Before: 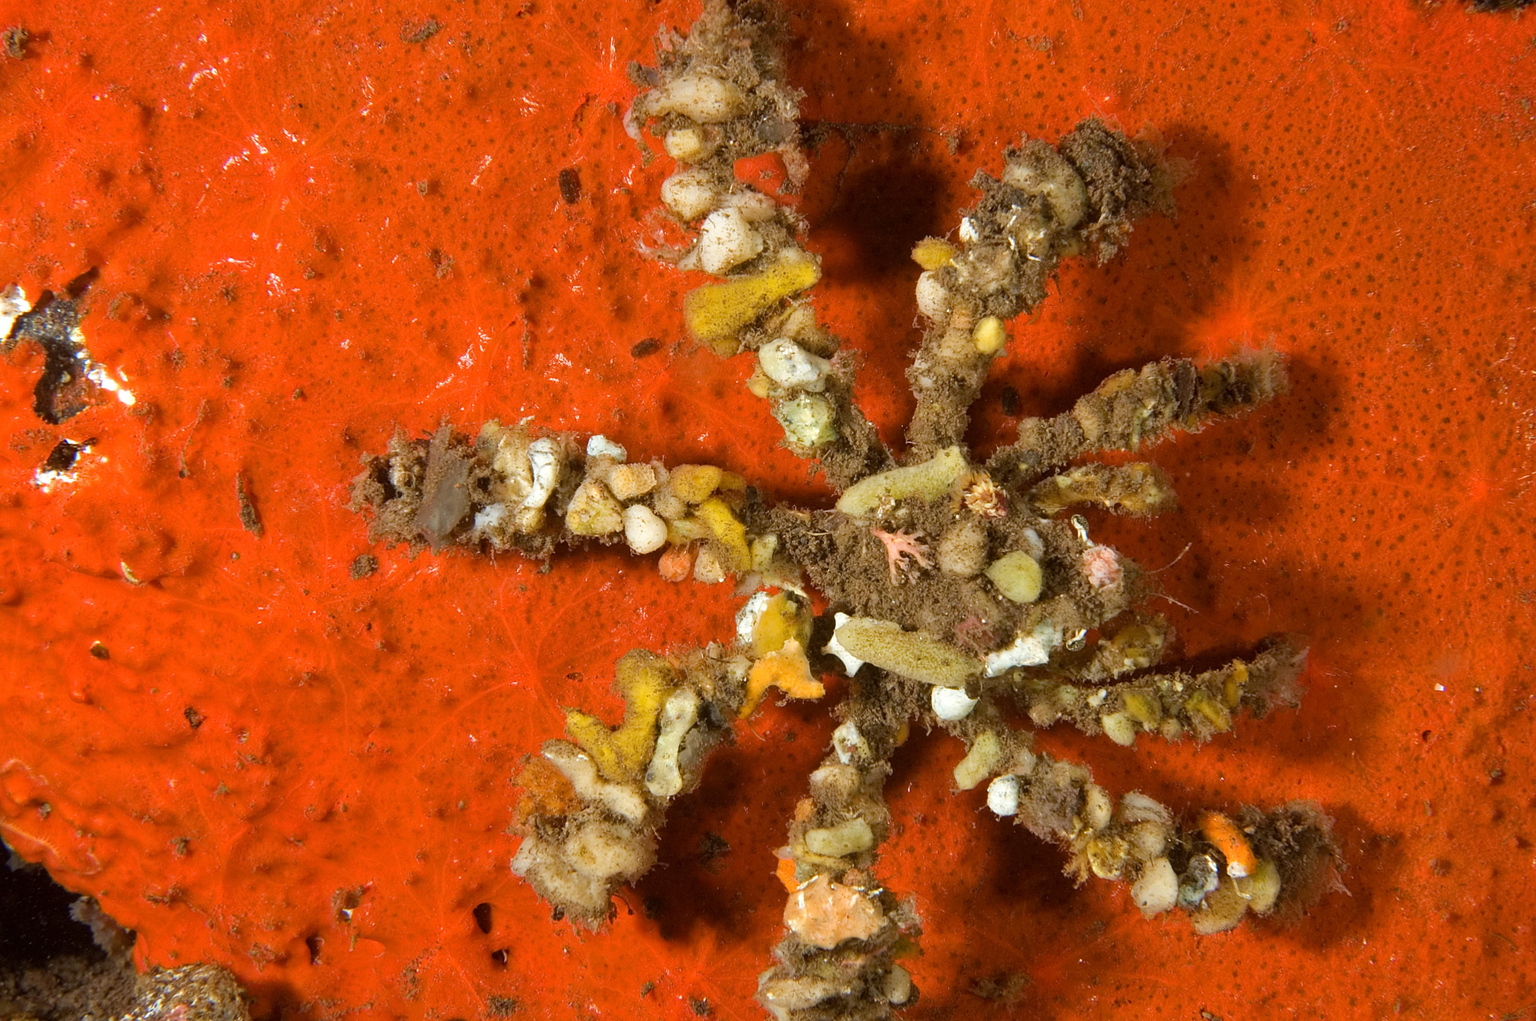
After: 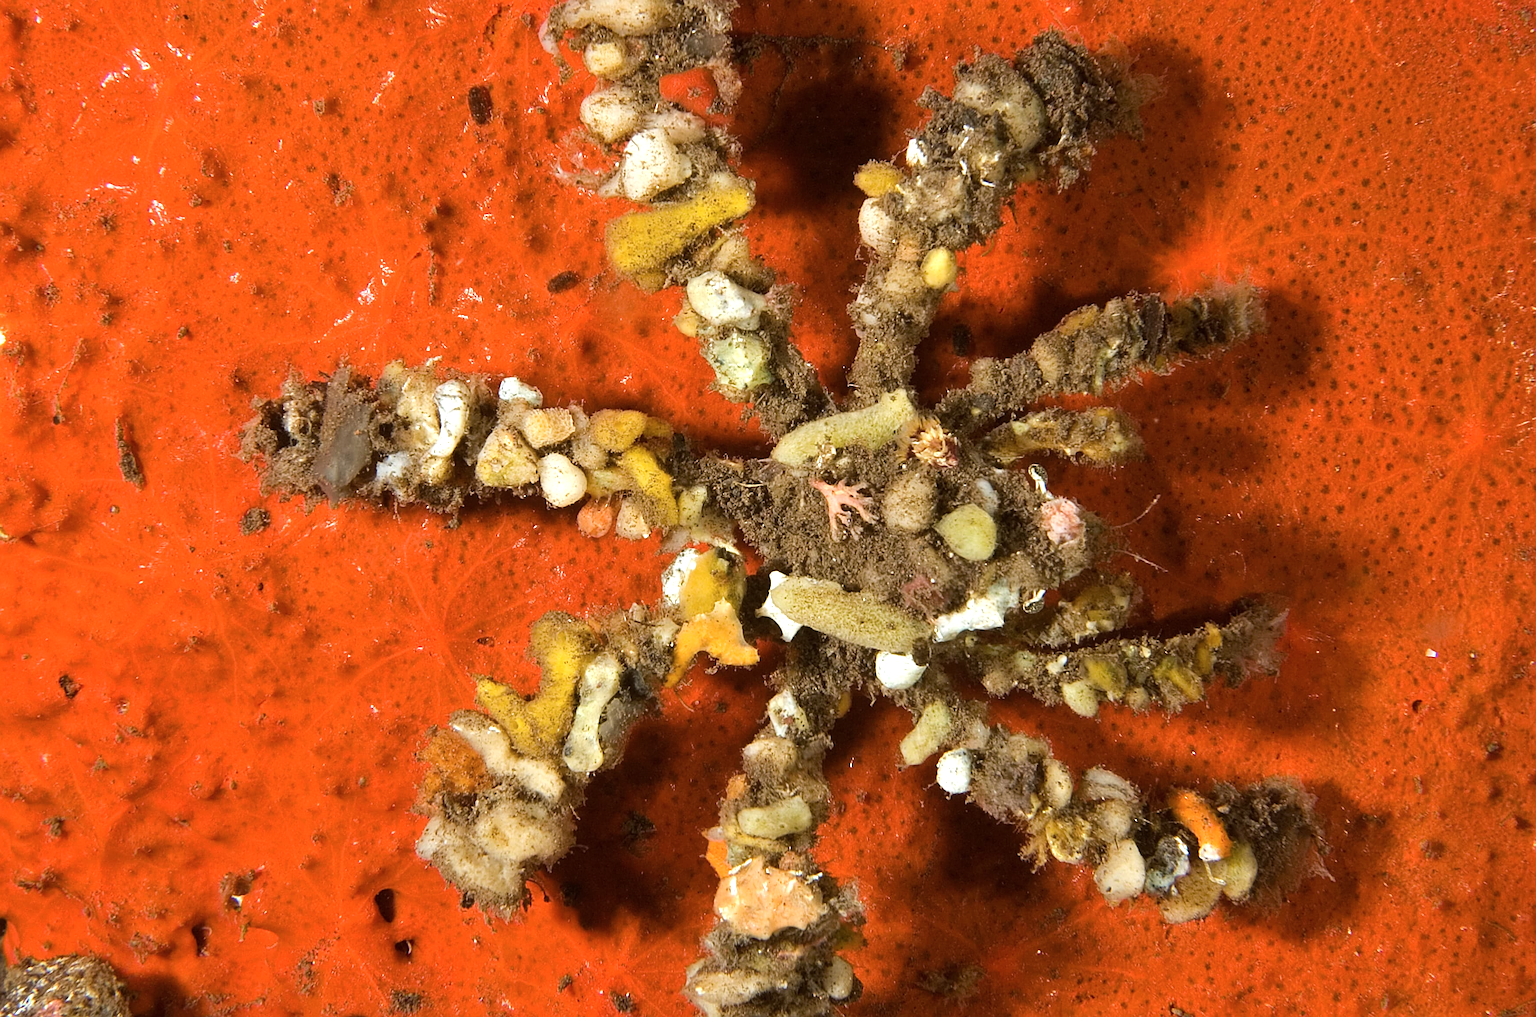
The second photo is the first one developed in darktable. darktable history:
sharpen: on, module defaults
crop and rotate: left 8.522%, top 8.871%
tone equalizer: -8 EV -0.434 EV, -7 EV -0.364 EV, -6 EV -0.367 EV, -5 EV -0.244 EV, -3 EV 0.219 EV, -2 EV 0.344 EV, -1 EV 0.38 EV, +0 EV 0.408 EV, edges refinement/feathering 500, mask exposure compensation -1.57 EV, preserve details no
haze removal: strength -0.047, compatibility mode true, adaptive false
contrast brightness saturation: saturation -0.04
